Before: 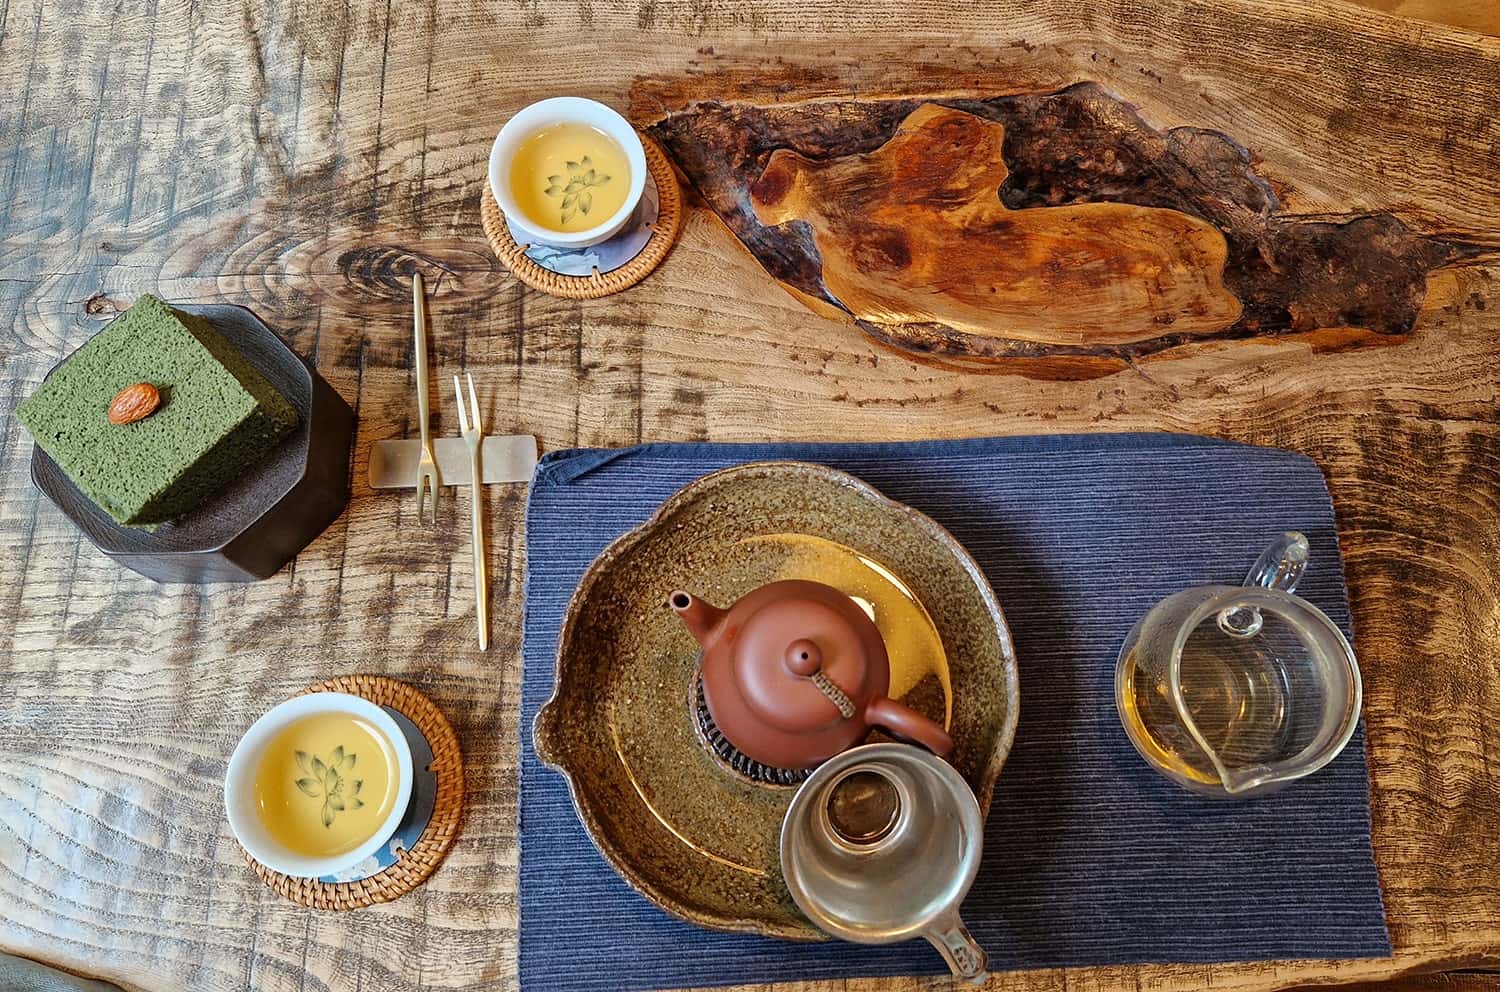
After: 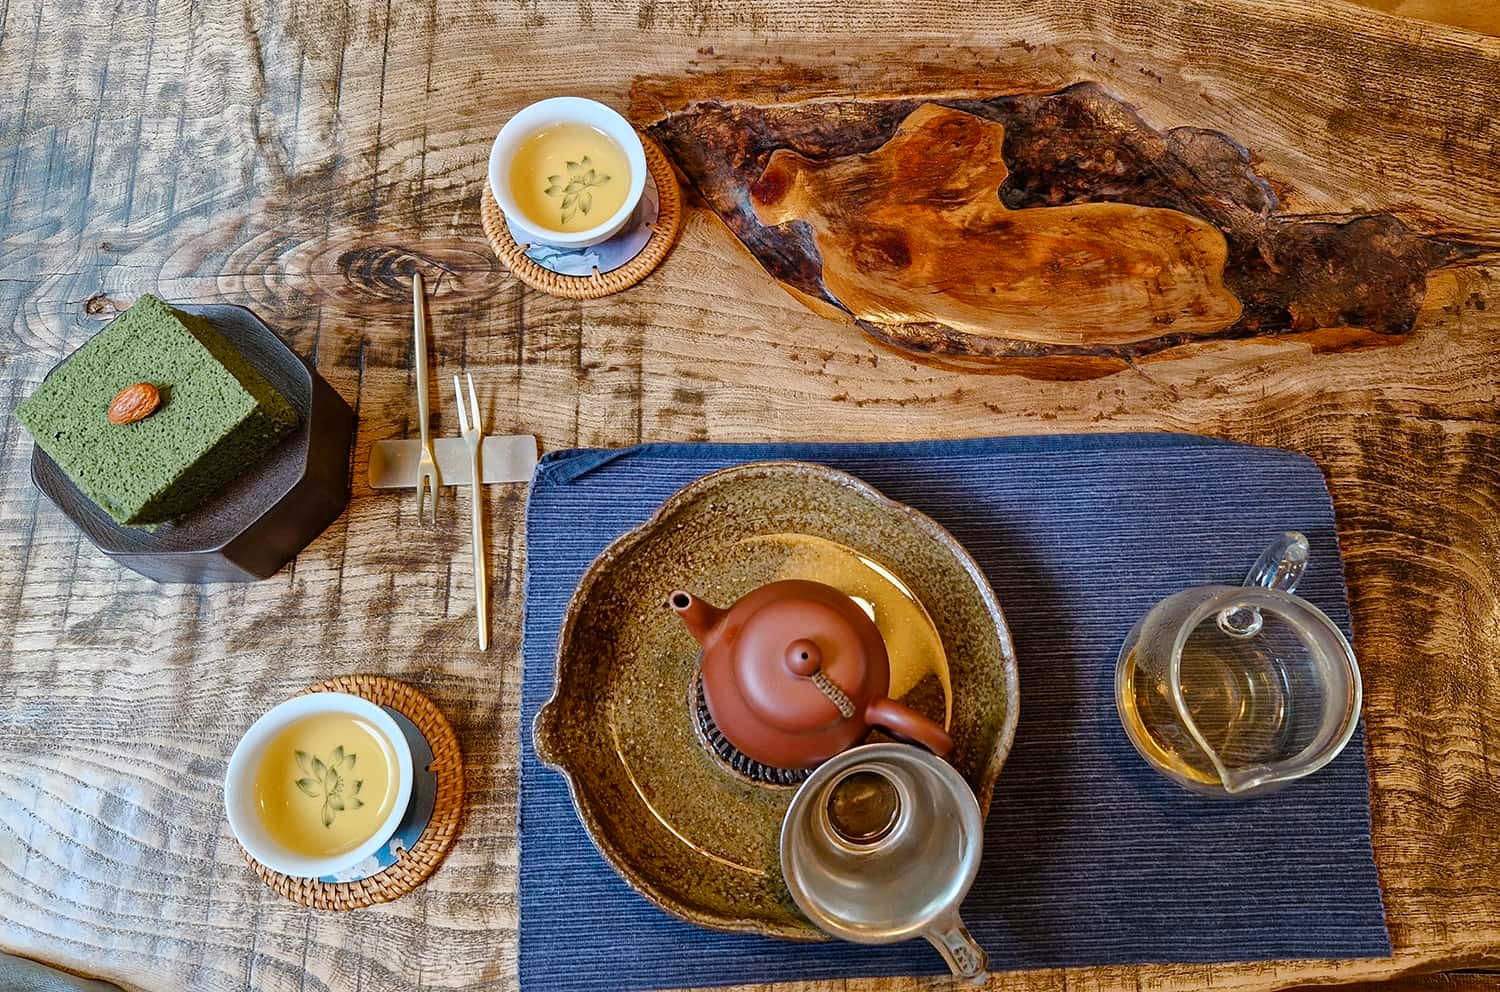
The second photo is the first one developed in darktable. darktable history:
color correction: highlights a* -0.139, highlights b* -5.77, shadows a* -0.138, shadows b* -0.089
color balance rgb: shadows lift › chroma 0.742%, shadows lift › hue 112.78°, perceptual saturation grading › global saturation 14.537%, perceptual saturation grading › highlights -25.049%, perceptual saturation grading › shadows 29.423%, global vibrance 10.048%
